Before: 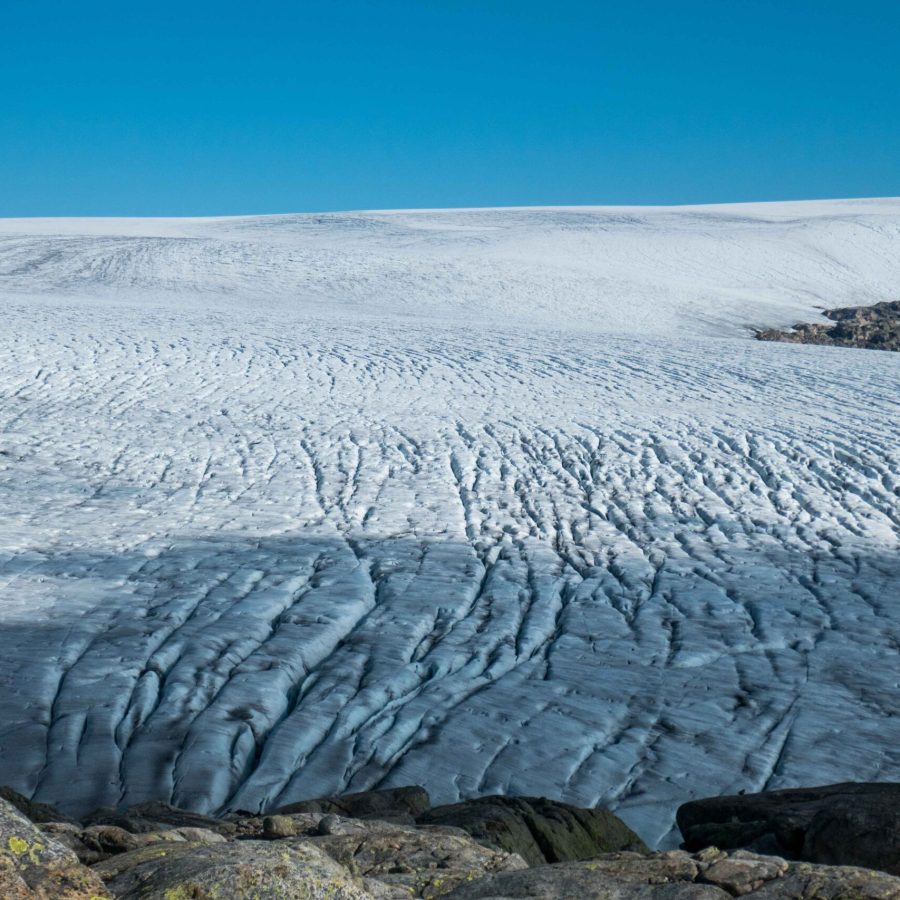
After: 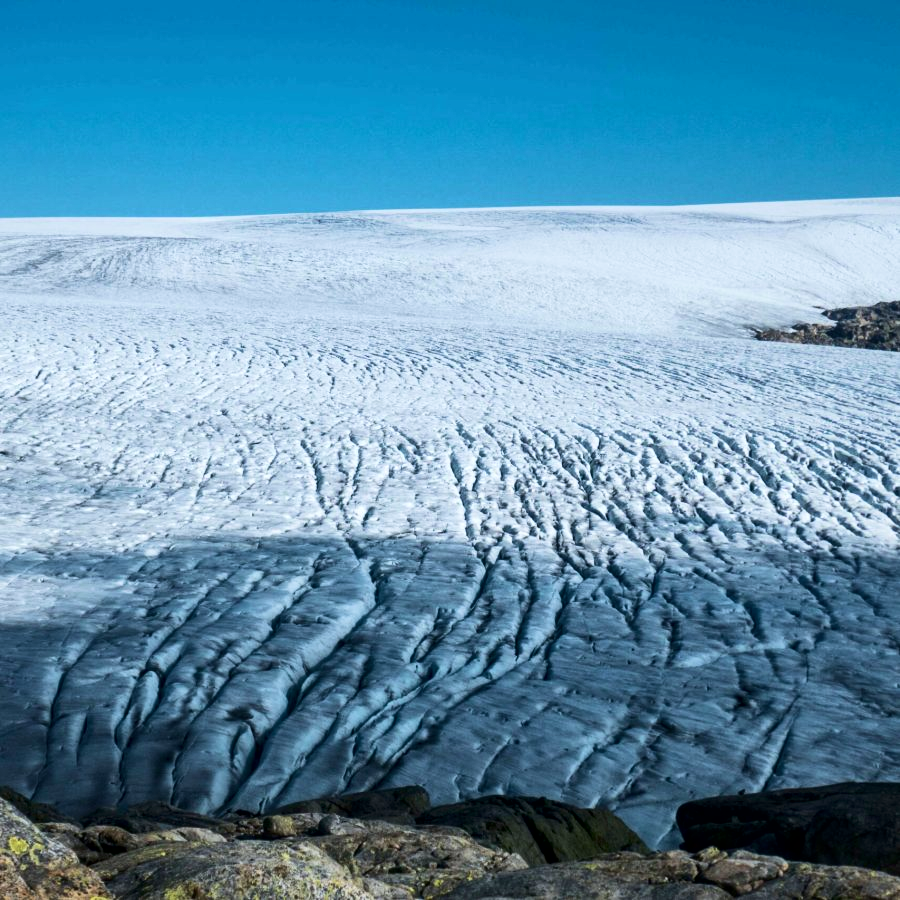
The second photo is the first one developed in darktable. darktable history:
contrast brightness saturation: contrast 0.22
local contrast: mode bilateral grid, contrast 20, coarseness 50, detail 120%, midtone range 0.2
velvia: on, module defaults
white balance: red 0.988, blue 1.017
